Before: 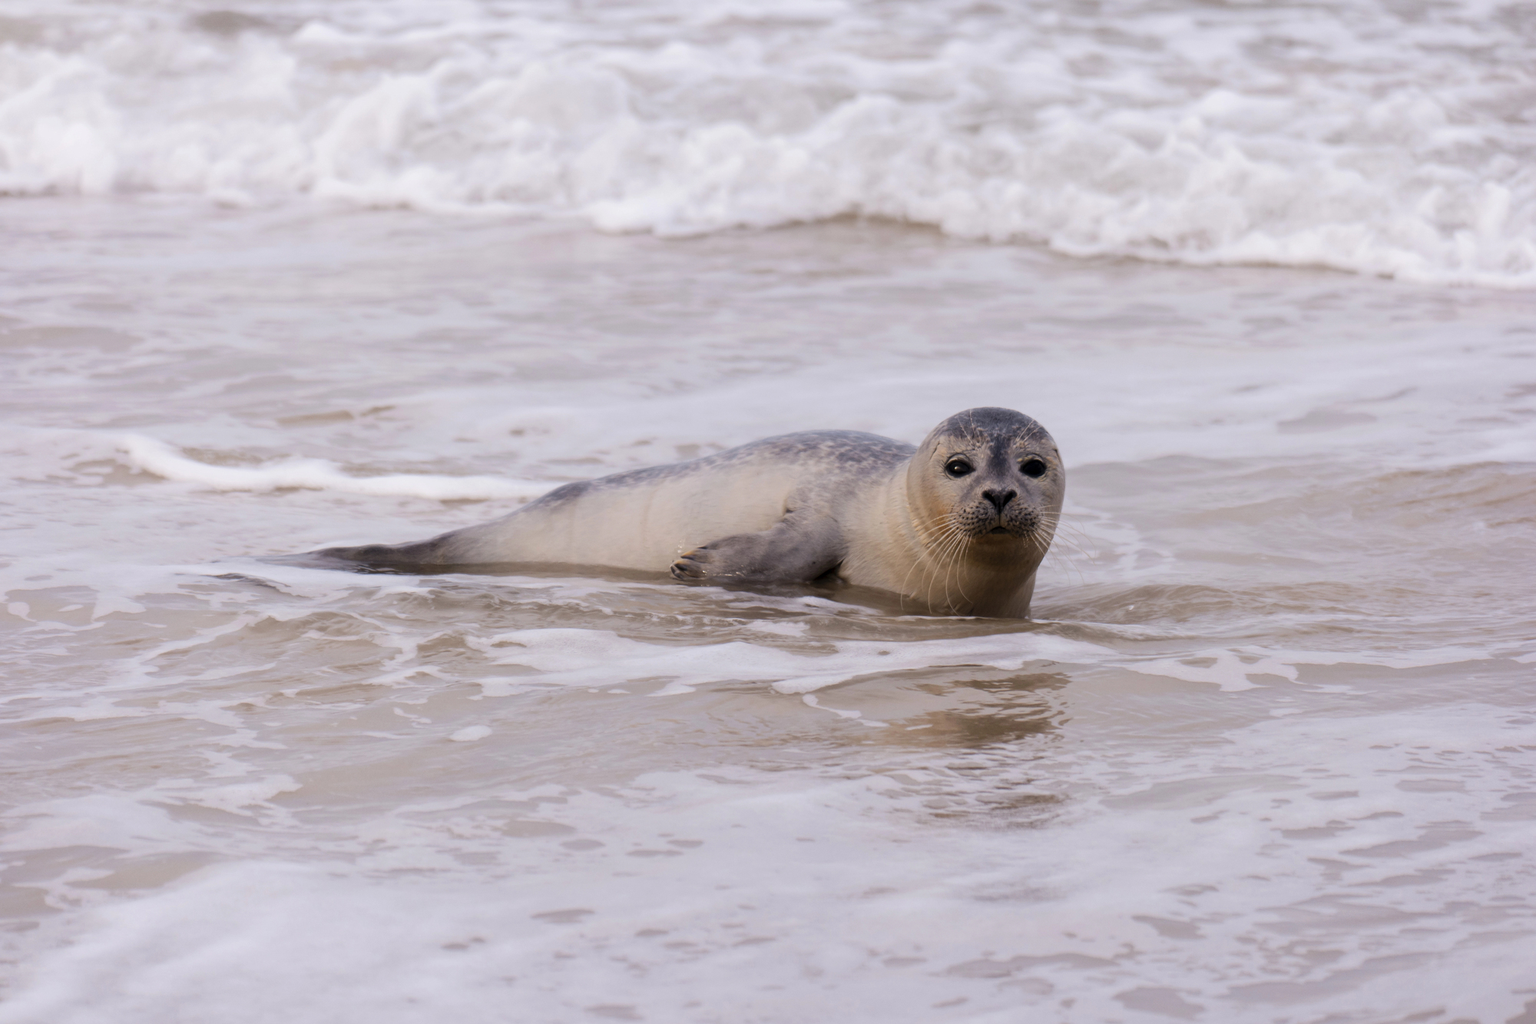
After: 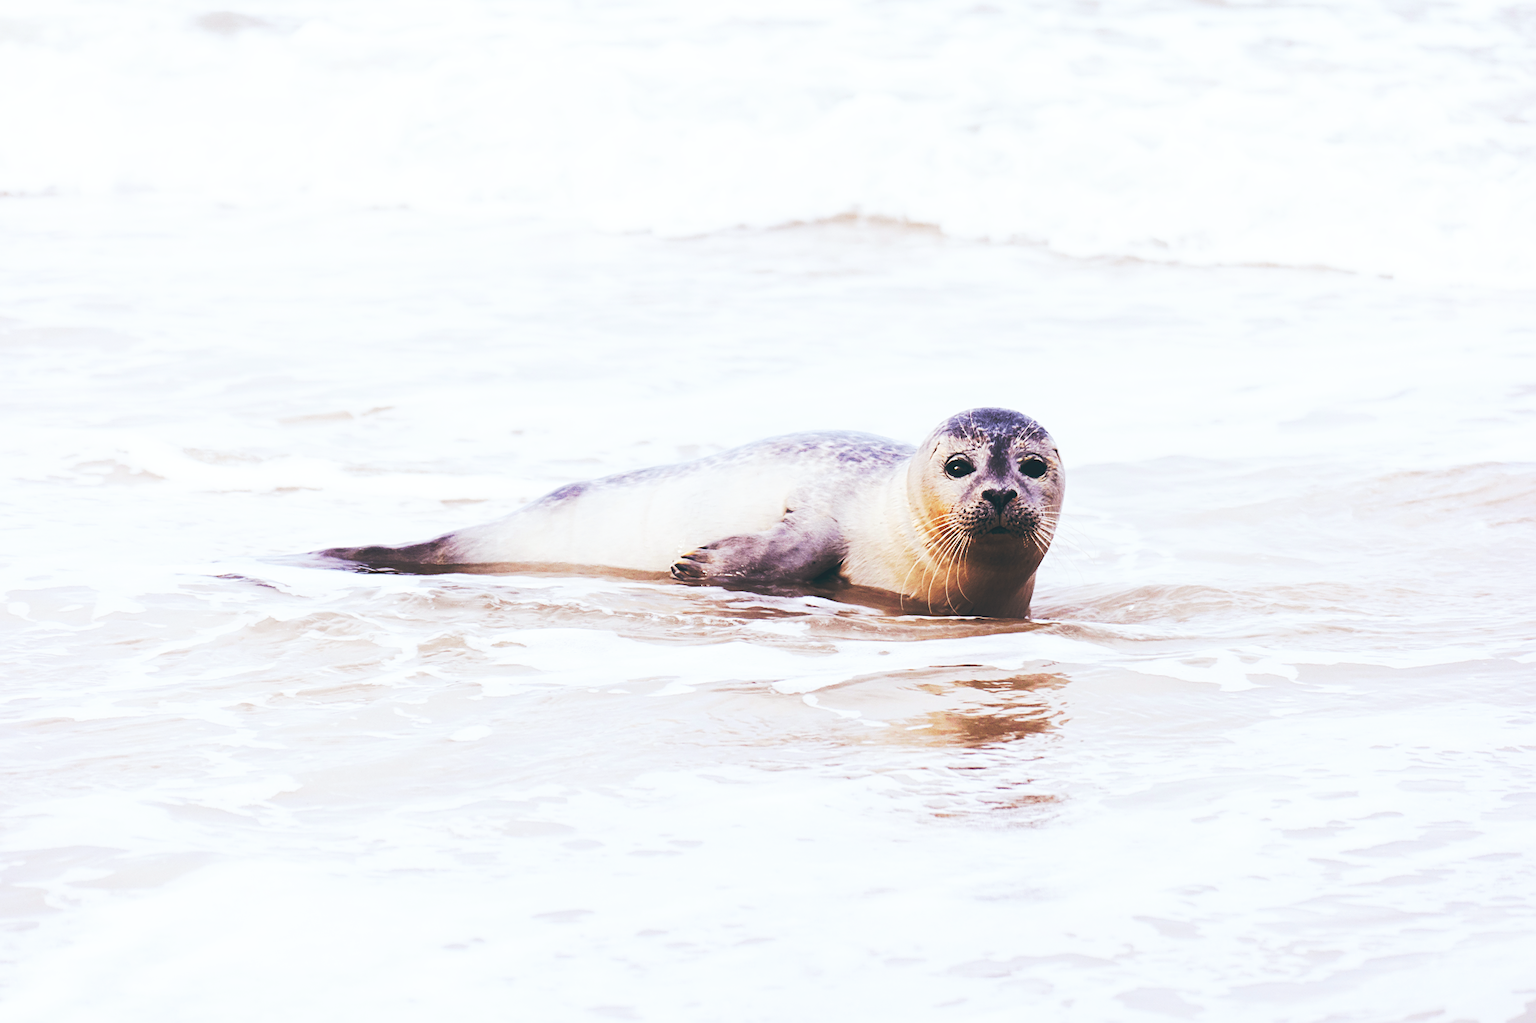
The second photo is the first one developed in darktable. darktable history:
color balance: lift [1.003, 0.993, 1.001, 1.007], gamma [1.018, 1.072, 0.959, 0.928], gain [0.974, 0.873, 1.031, 1.127]
base curve: curves: ch0 [(0, 0.015) (0.085, 0.116) (0.134, 0.298) (0.19, 0.545) (0.296, 0.764) (0.599, 0.982) (1, 1)], preserve colors none
sharpen: on, module defaults
